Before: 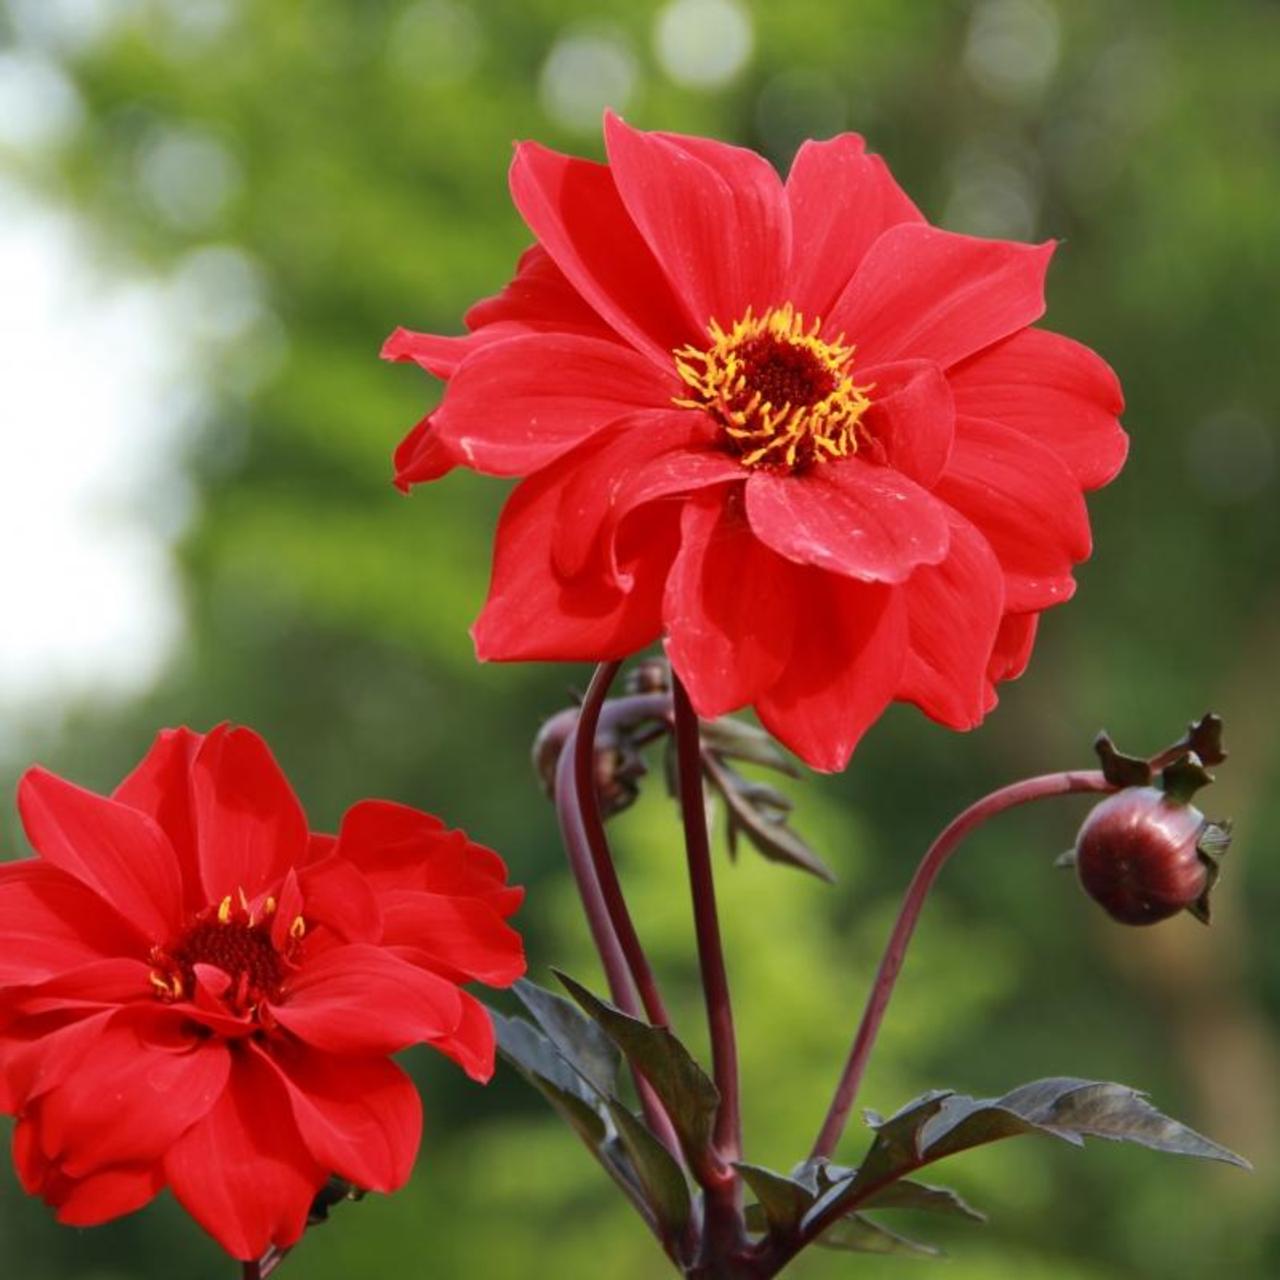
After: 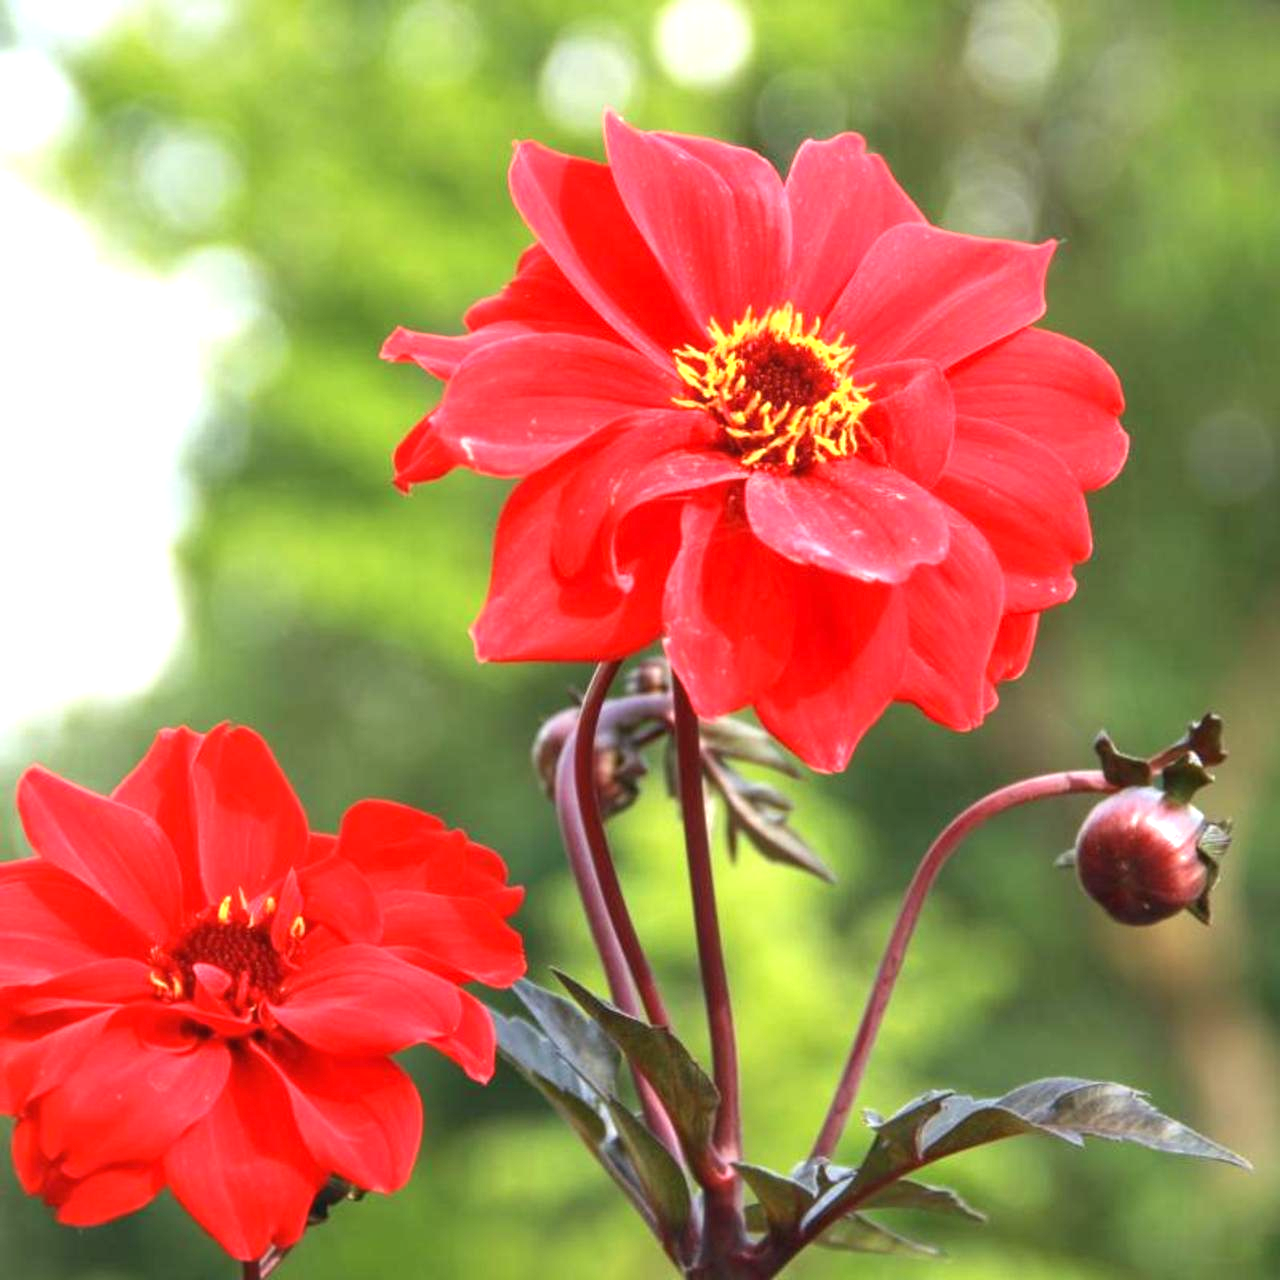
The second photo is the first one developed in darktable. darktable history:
exposure: black level correction 0, exposure 1.199 EV, compensate highlight preservation false
local contrast: detail 110%
tone equalizer: smoothing diameter 24.97%, edges refinement/feathering 7.47, preserve details guided filter
